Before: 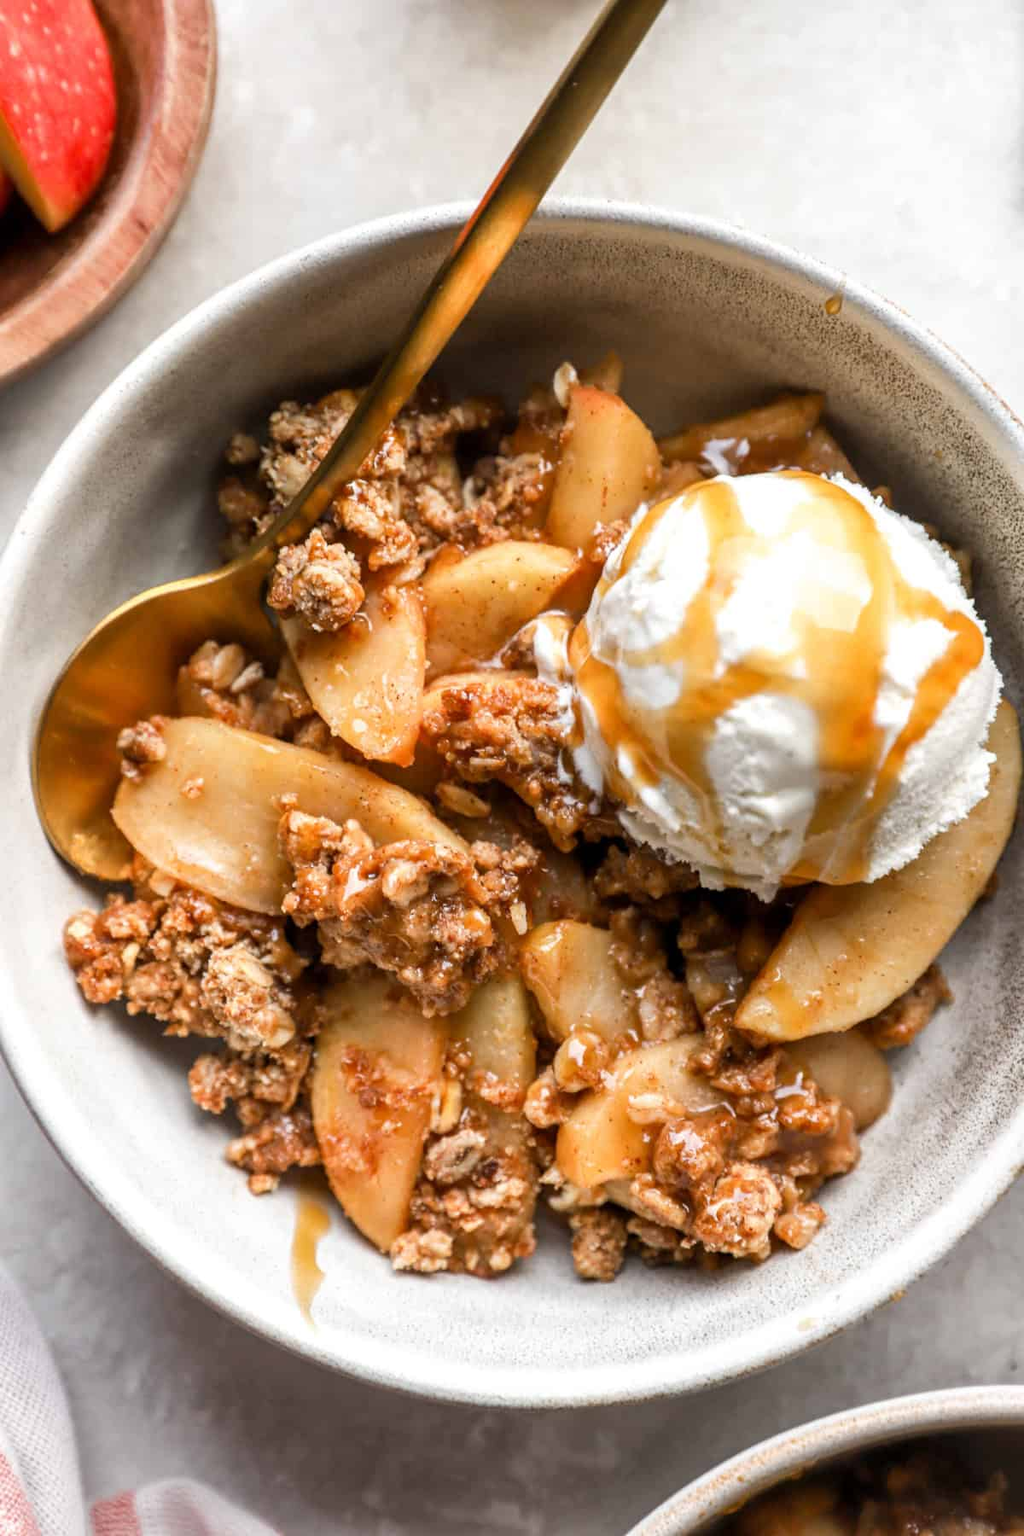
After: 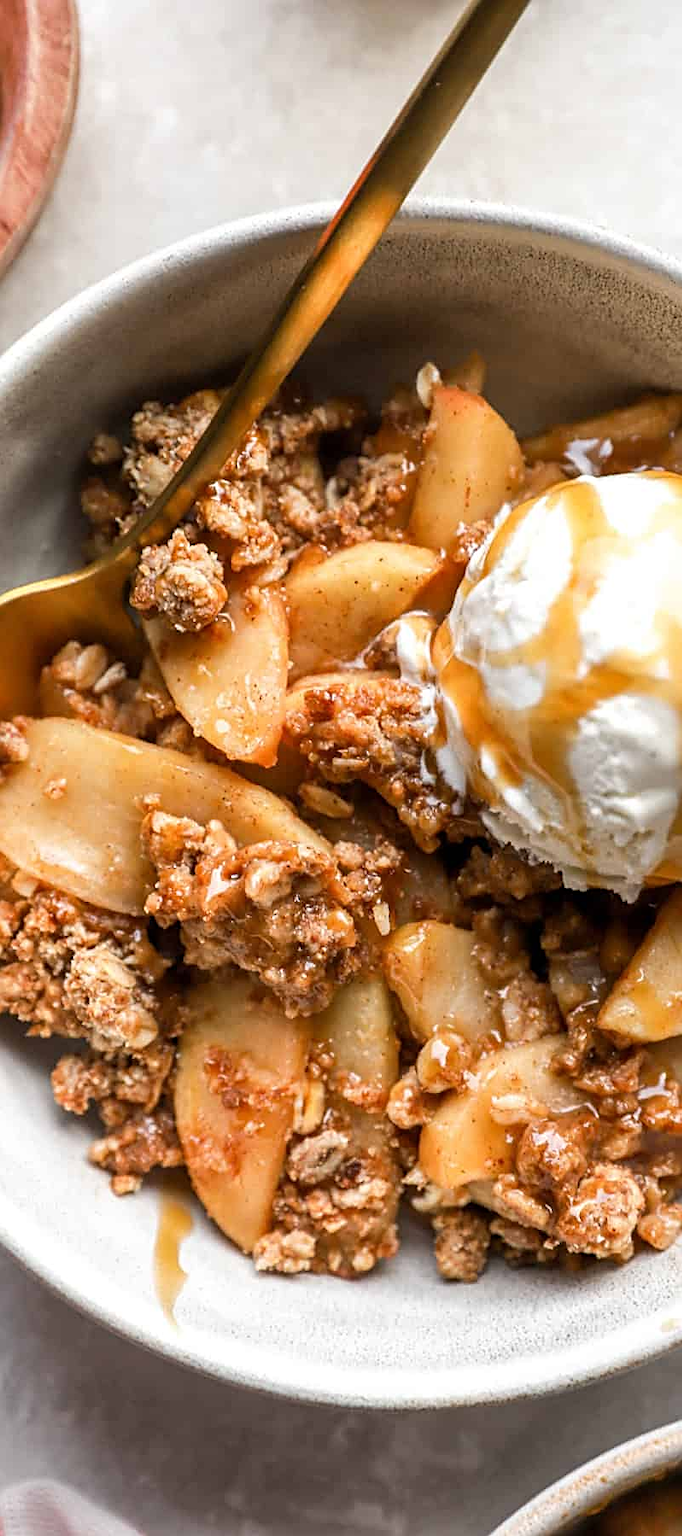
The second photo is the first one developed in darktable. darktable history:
sharpen: on, module defaults
crop and rotate: left 13.453%, right 19.949%
